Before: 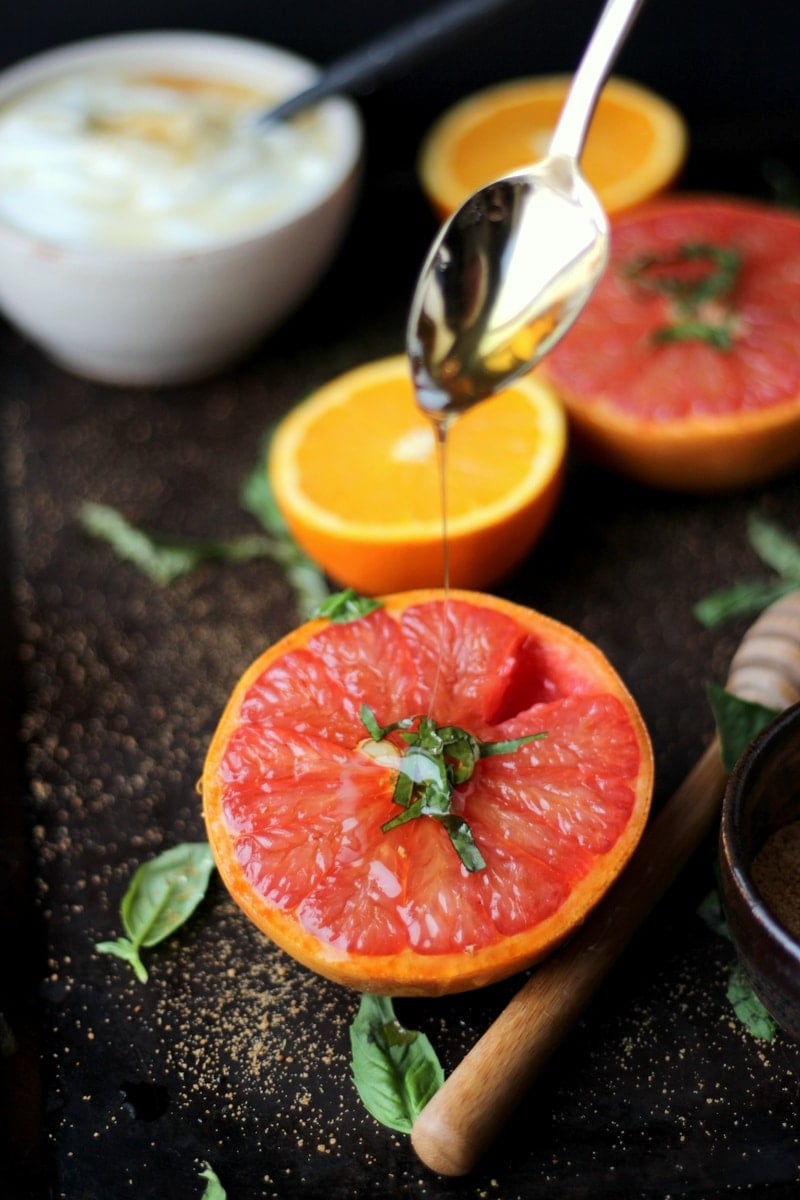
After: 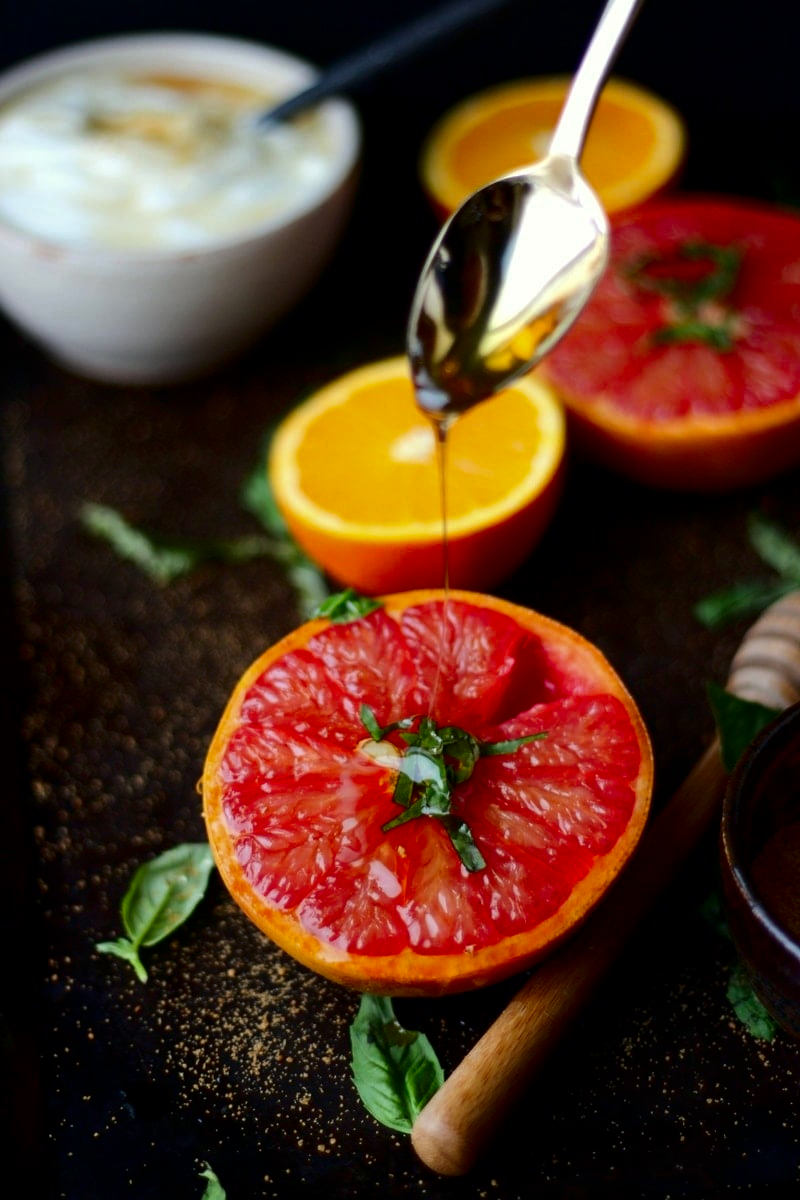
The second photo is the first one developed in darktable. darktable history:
contrast brightness saturation: contrast 0.103, brightness -0.273, saturation 0.146
tone equalizer: edges refinement/feathering 500, mask exposure compensation -1.57 EV, preserve details guided filter
